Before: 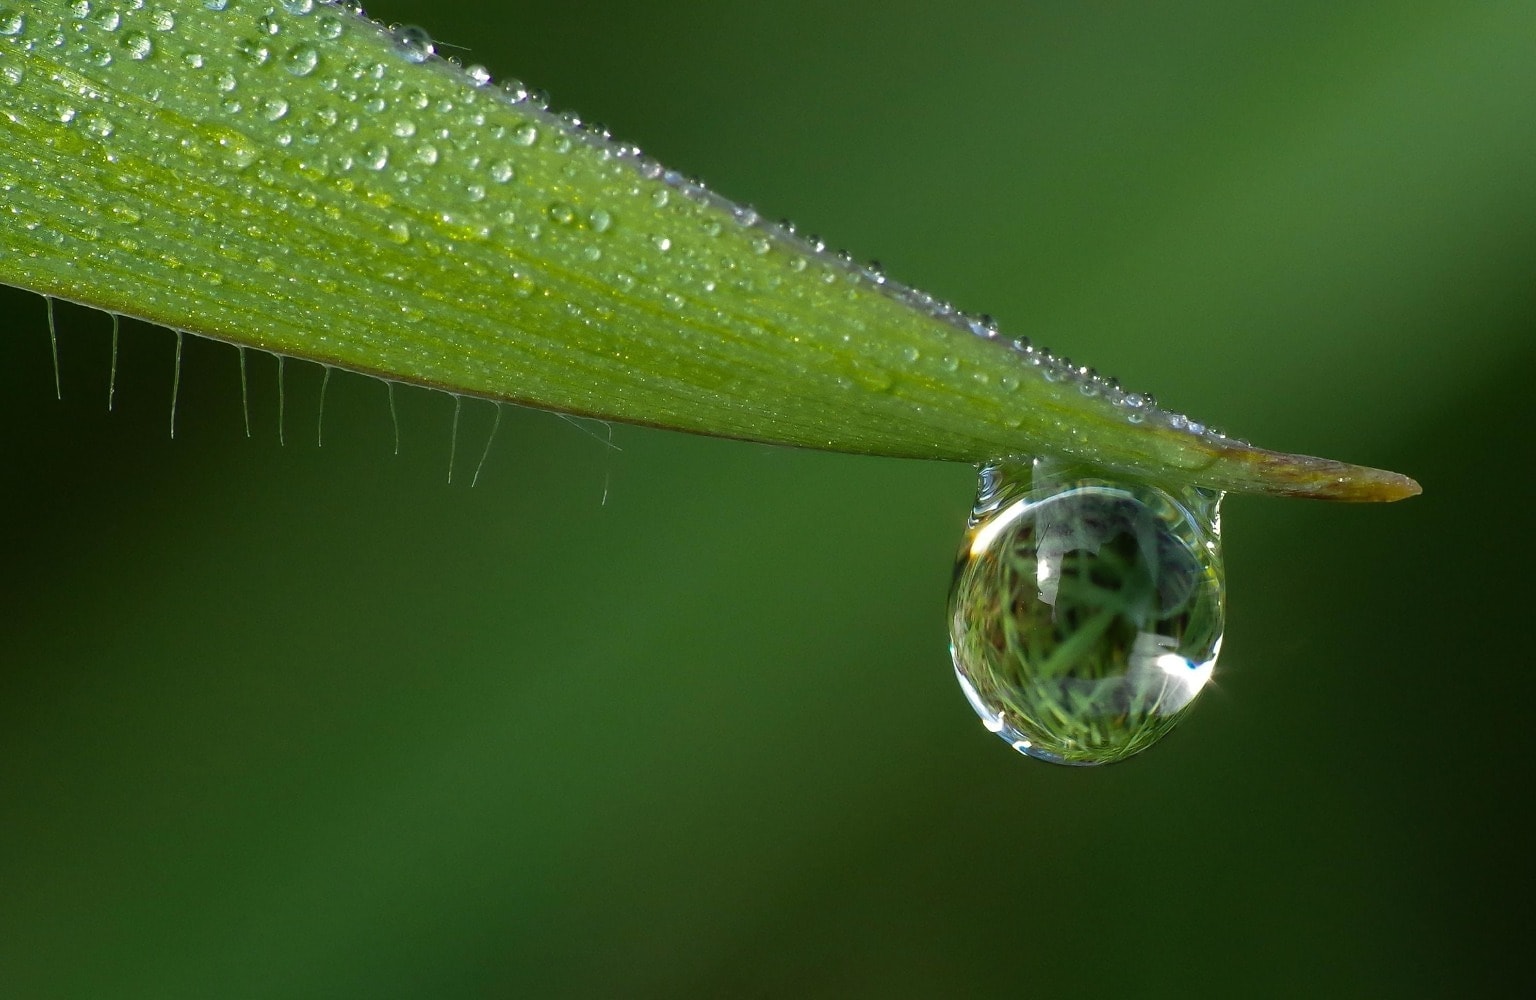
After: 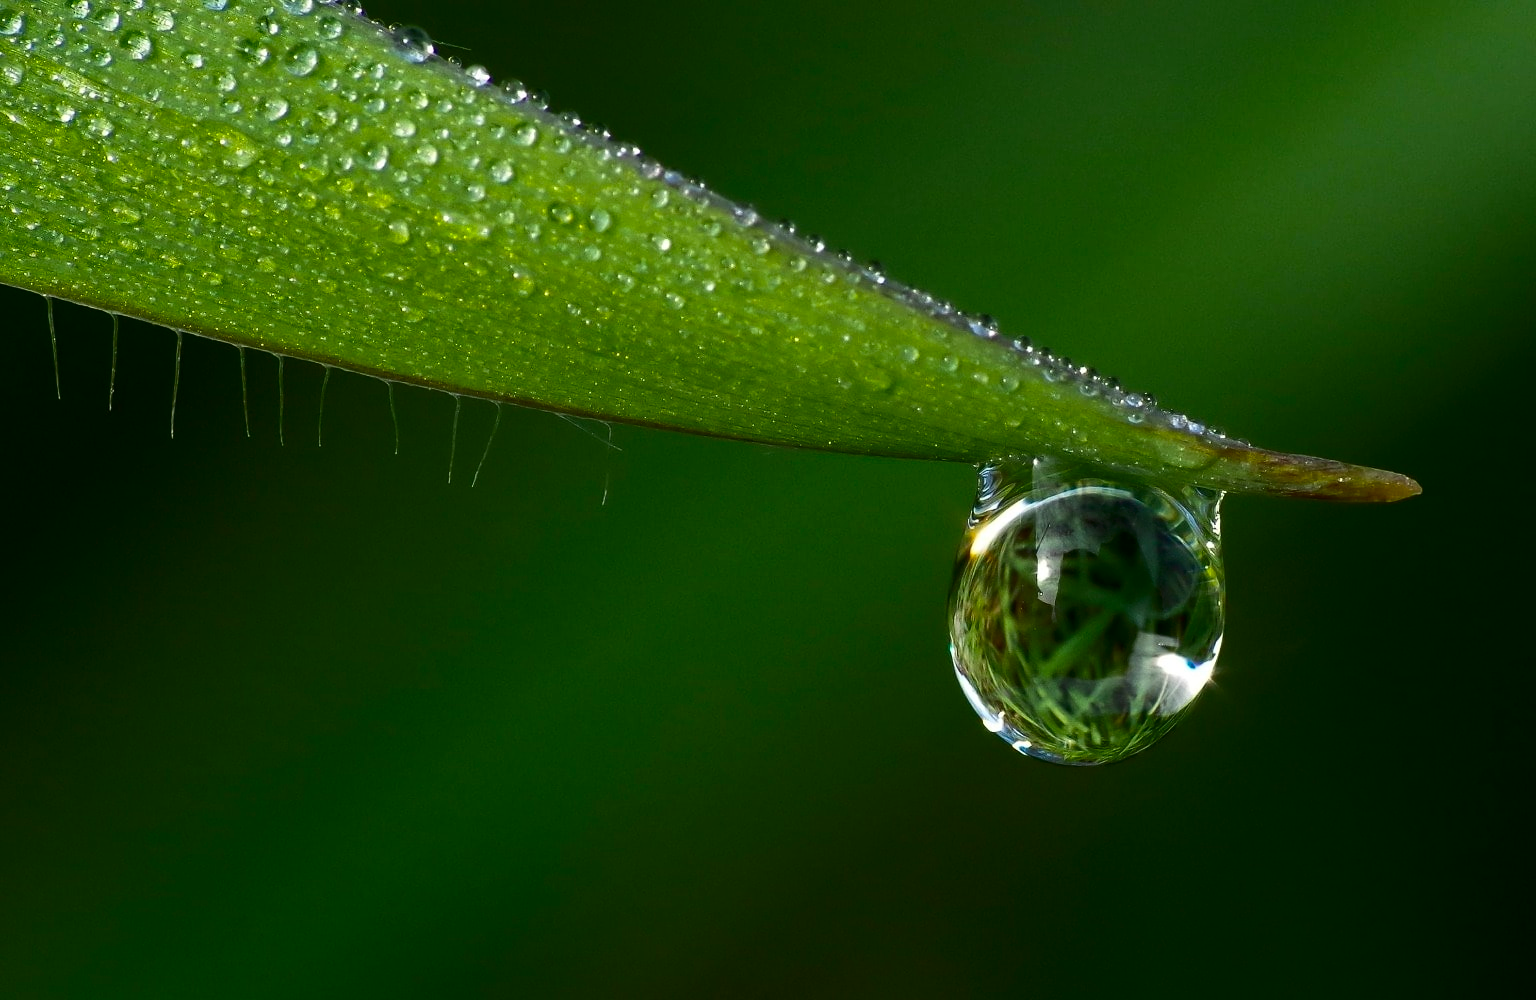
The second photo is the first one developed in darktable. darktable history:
contrast brightness saturation: contrast 0.187, brightness -0.11, saturation 0.206
